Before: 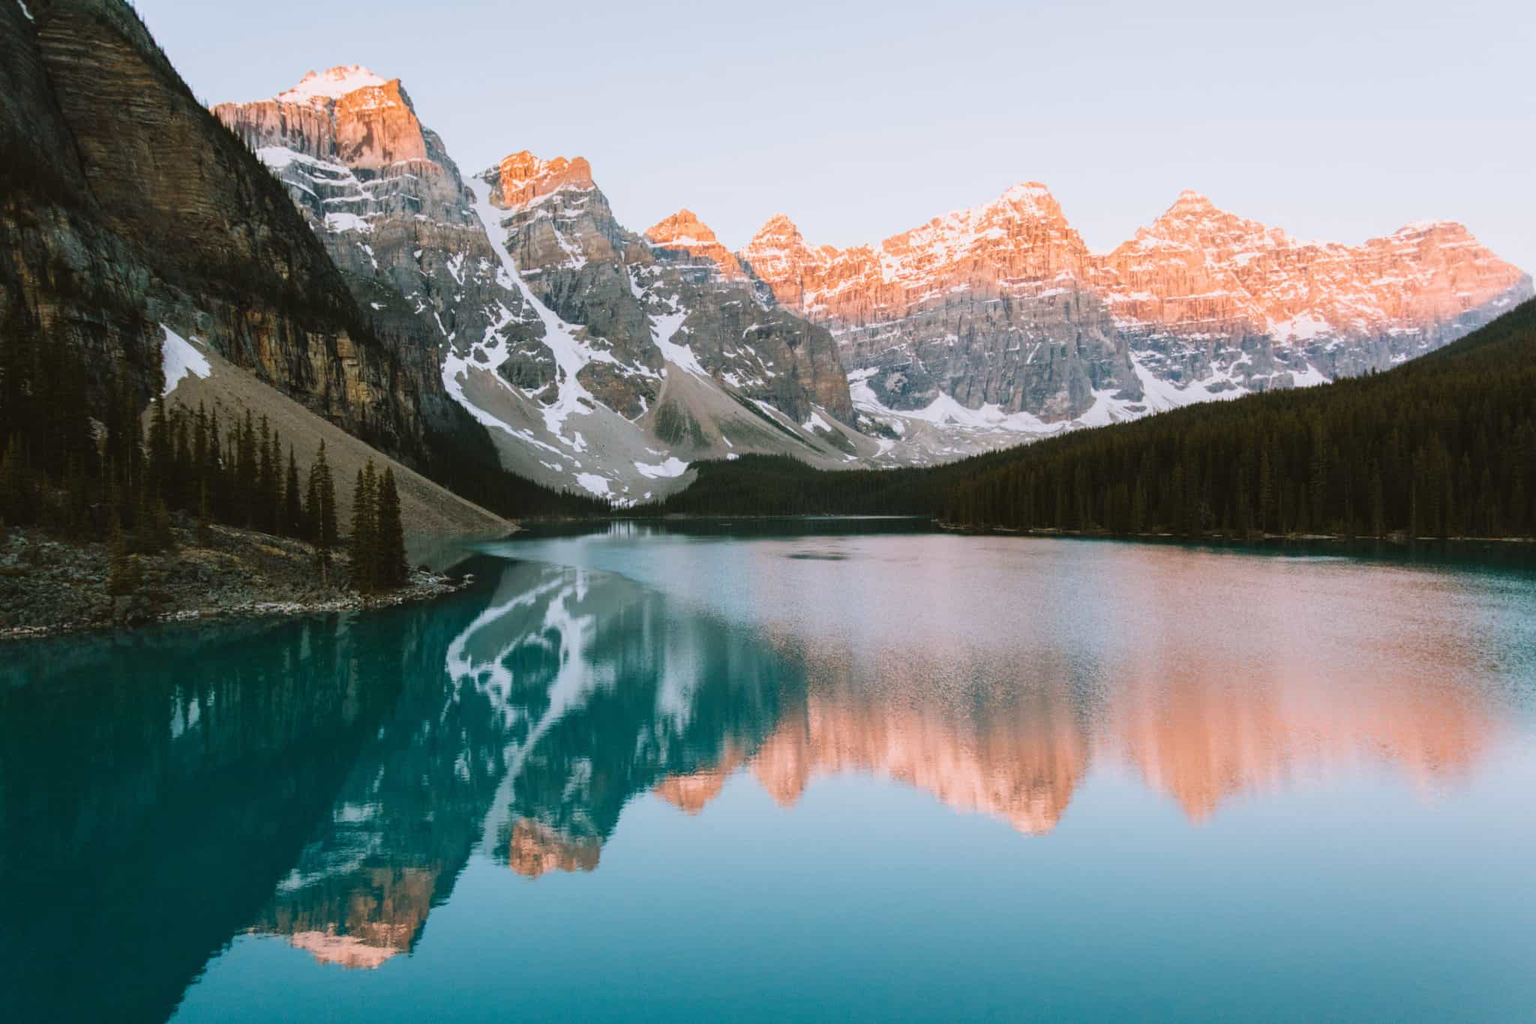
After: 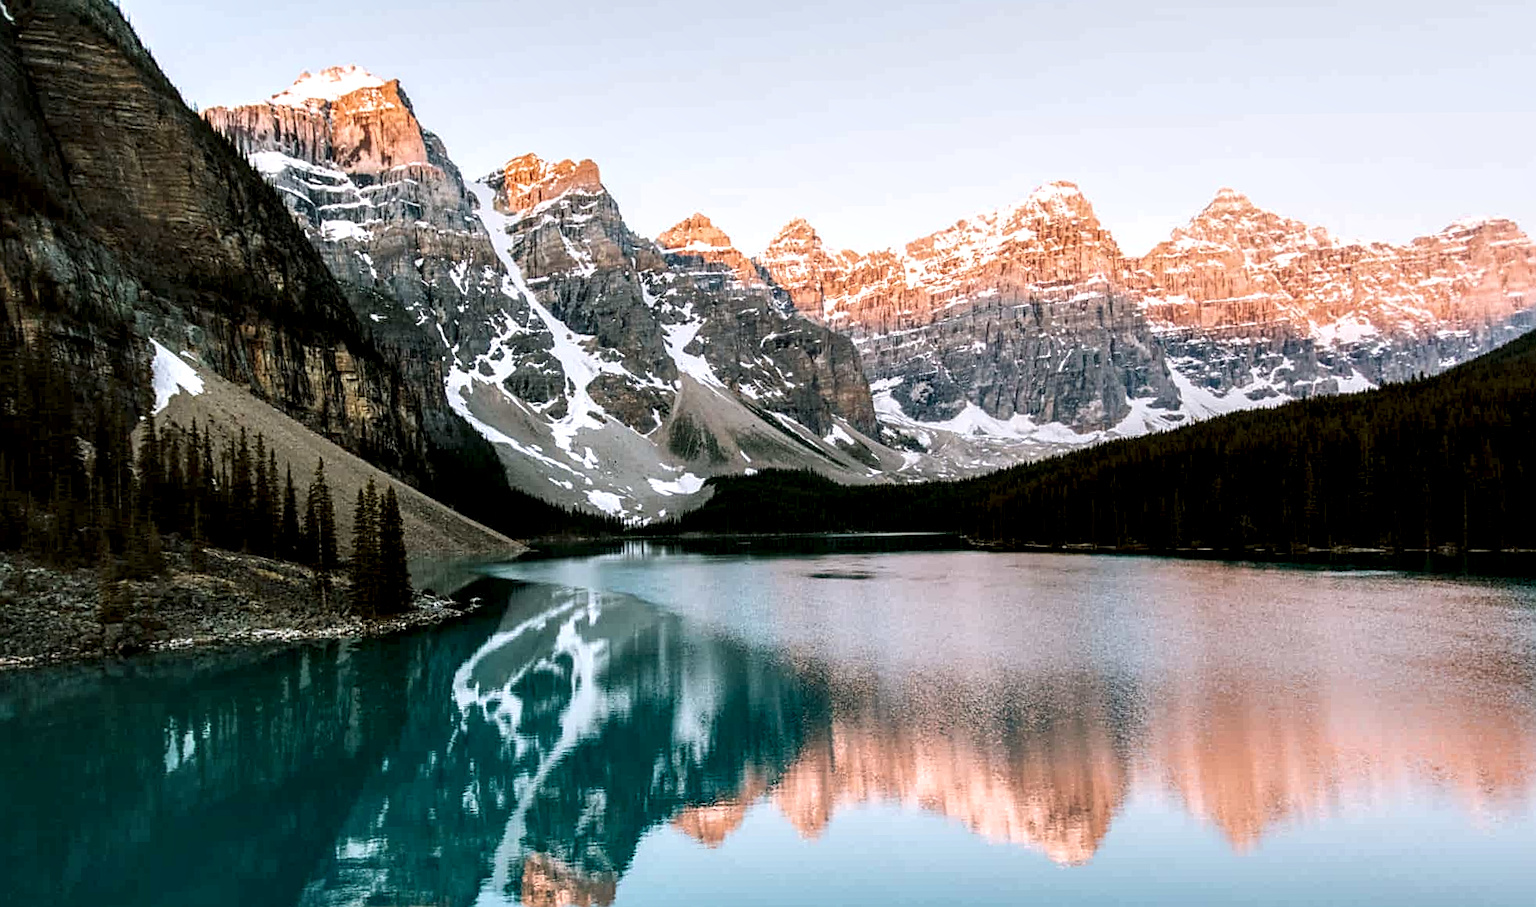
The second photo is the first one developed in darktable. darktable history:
crop and rotate: angle 0.544°, left 0.354%, right 2.836%, bottom 14.188%
local contrast: highlights 81%, shadows 58%, detail 175%, midtone range 0.606
sharpen: on, module defaults
